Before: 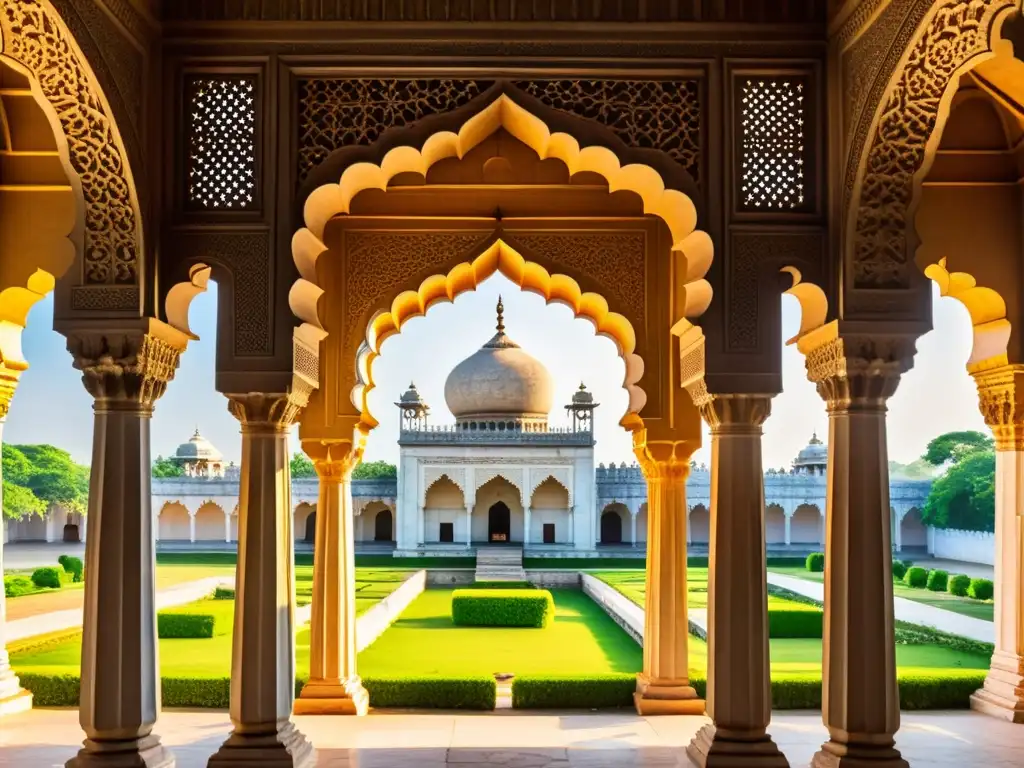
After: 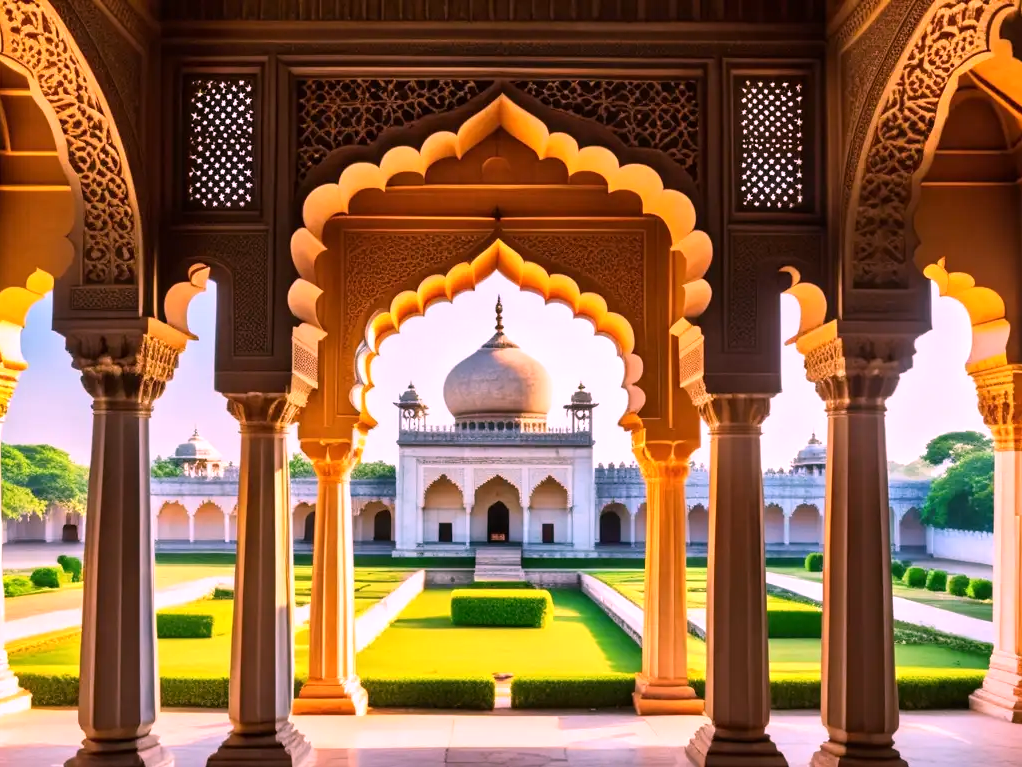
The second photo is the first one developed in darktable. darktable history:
crop and rotate: left 0.126%
white balance: red 1.188, blue 1.11
